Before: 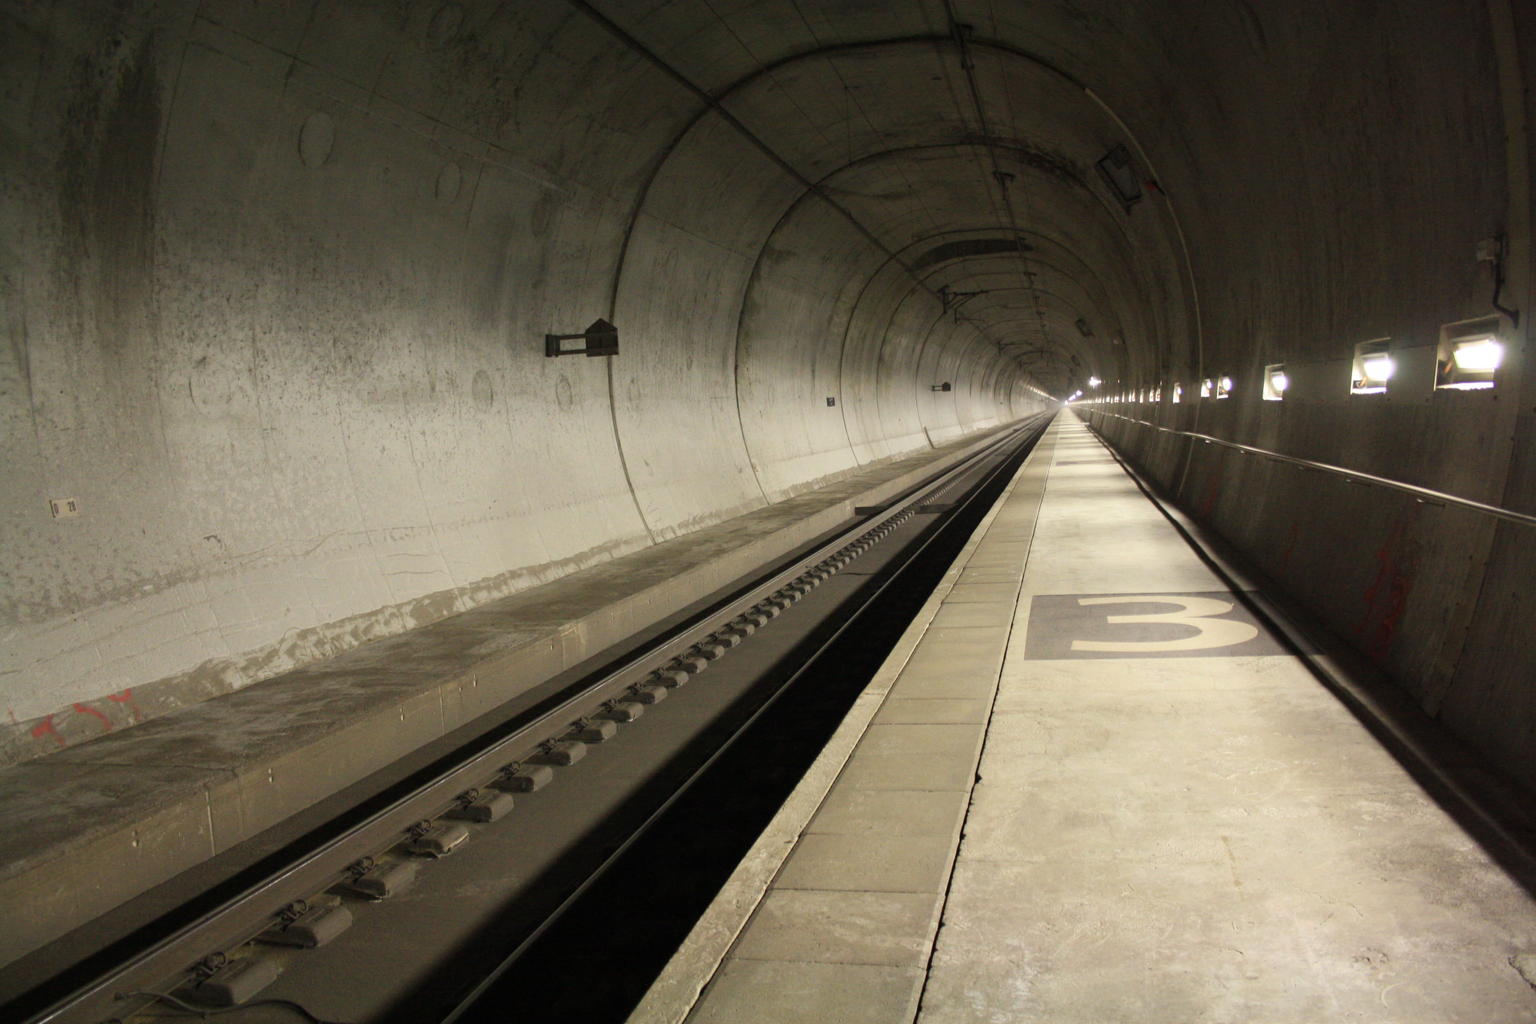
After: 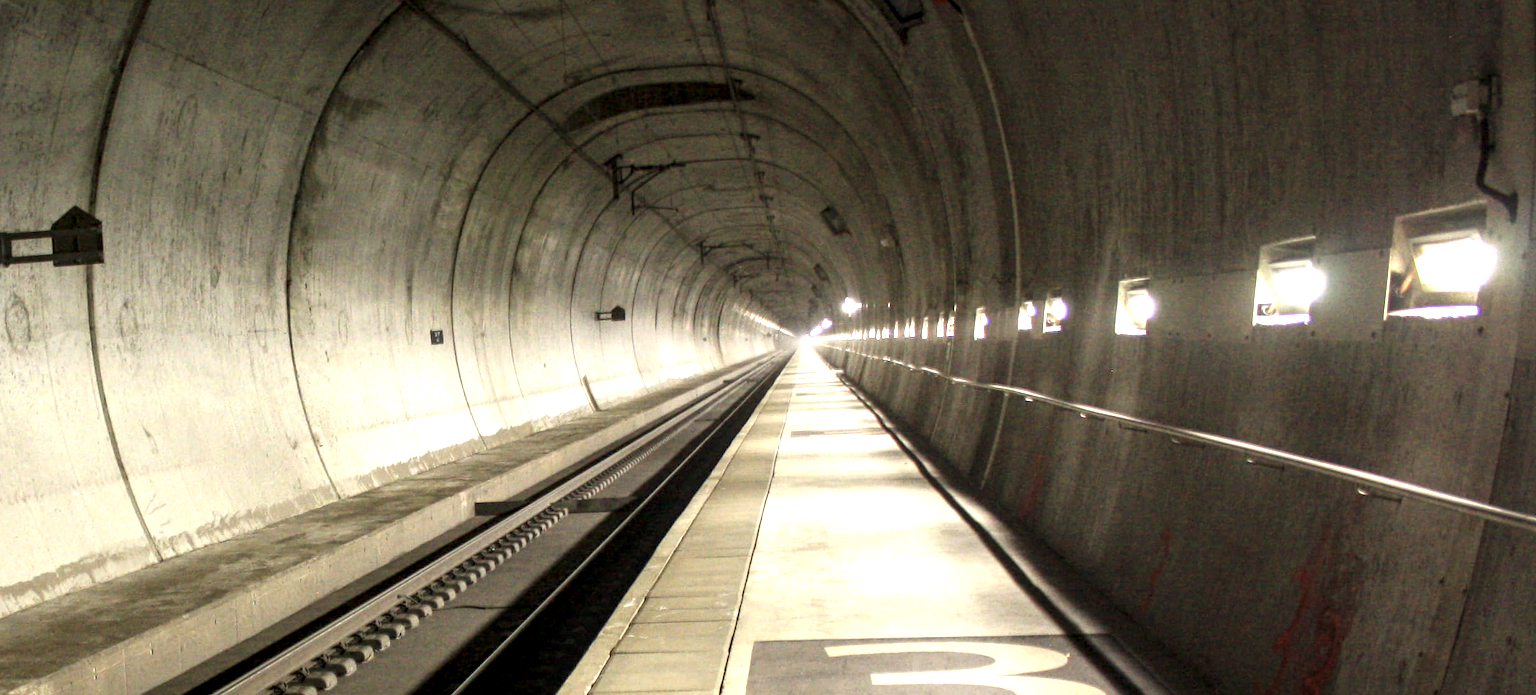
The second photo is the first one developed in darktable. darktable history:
local contrast: highlights 60%, shadows 60%, detail 160%
exposure: exposure 0.7 EV, compensate highlight preservation false
crop: left 36.005%, top 18.293%, right 0.31%, bottom 38.444%
